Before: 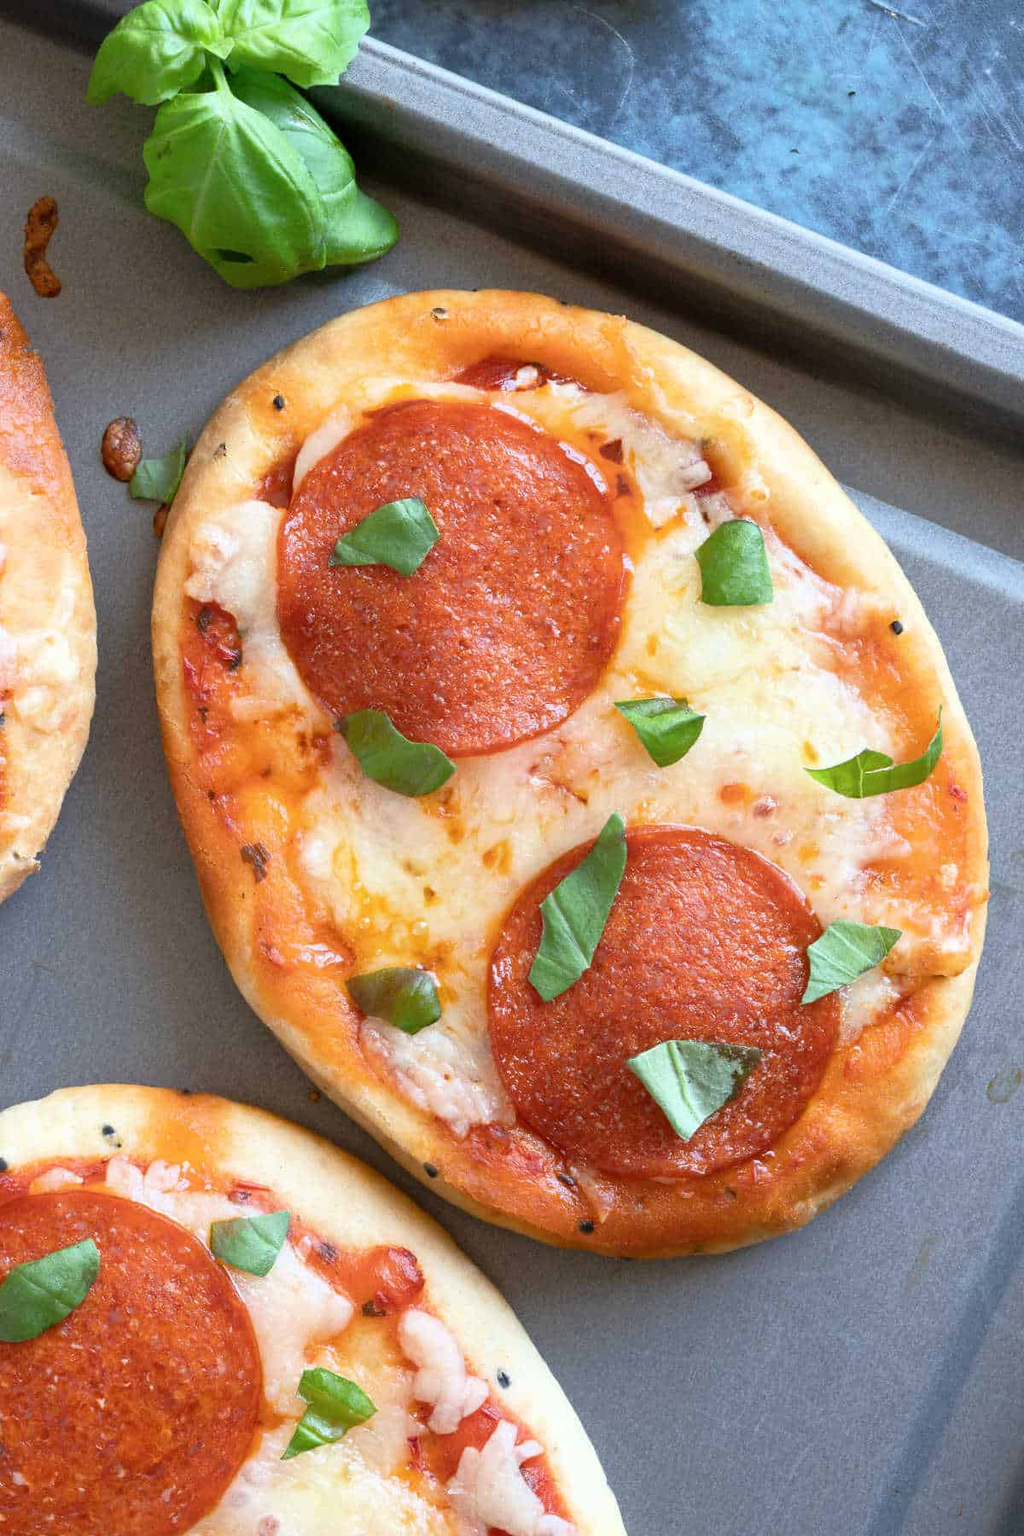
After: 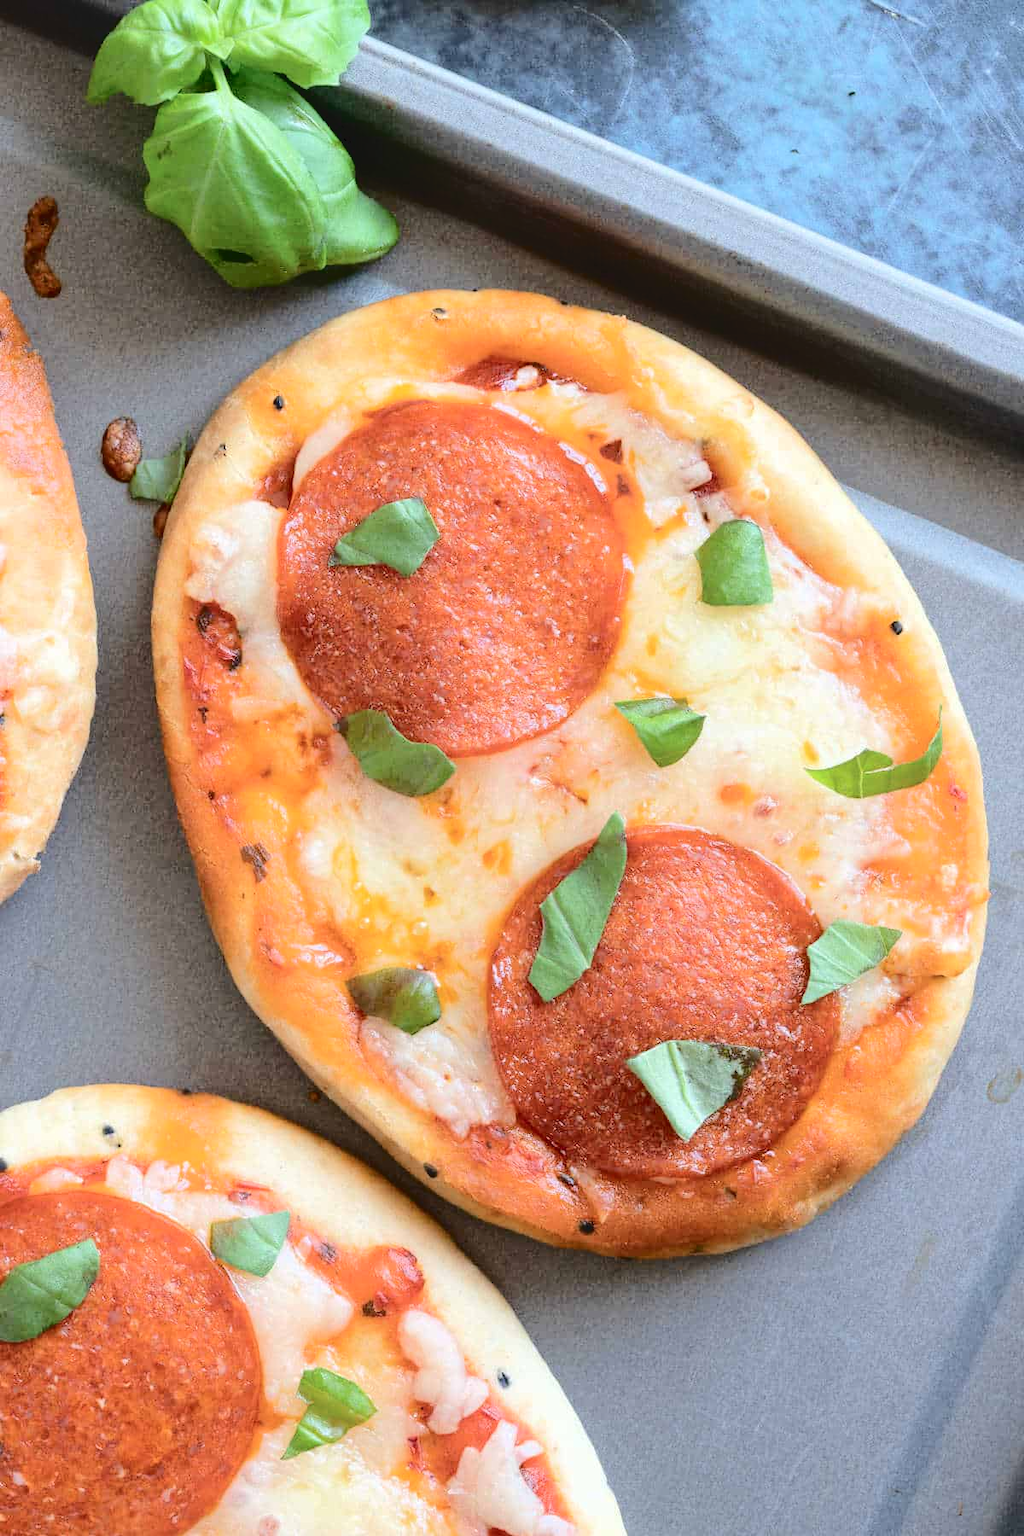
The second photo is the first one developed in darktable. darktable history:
tone curve: curves: ch0 [(0, 0) (0.003, 0.057) (0.011, 0.061) (0.025, 0.065) (0.044, 0.075) (0.069, 0.082) (0.1, 0.09) (0.136, 0.102) (0.177, 0.145) (0.224, 0.195) (0.277, 0.27) (0.335, 0.374) (0.399, 0.486) (0.468, 0.578) (0.543, 0.652) (0.623, 0.717) (0.709, 0.778) (0.801, 0.837) (0.898, 0.909) (1, 1)], color space Lab, independent channels, preserve colors none
